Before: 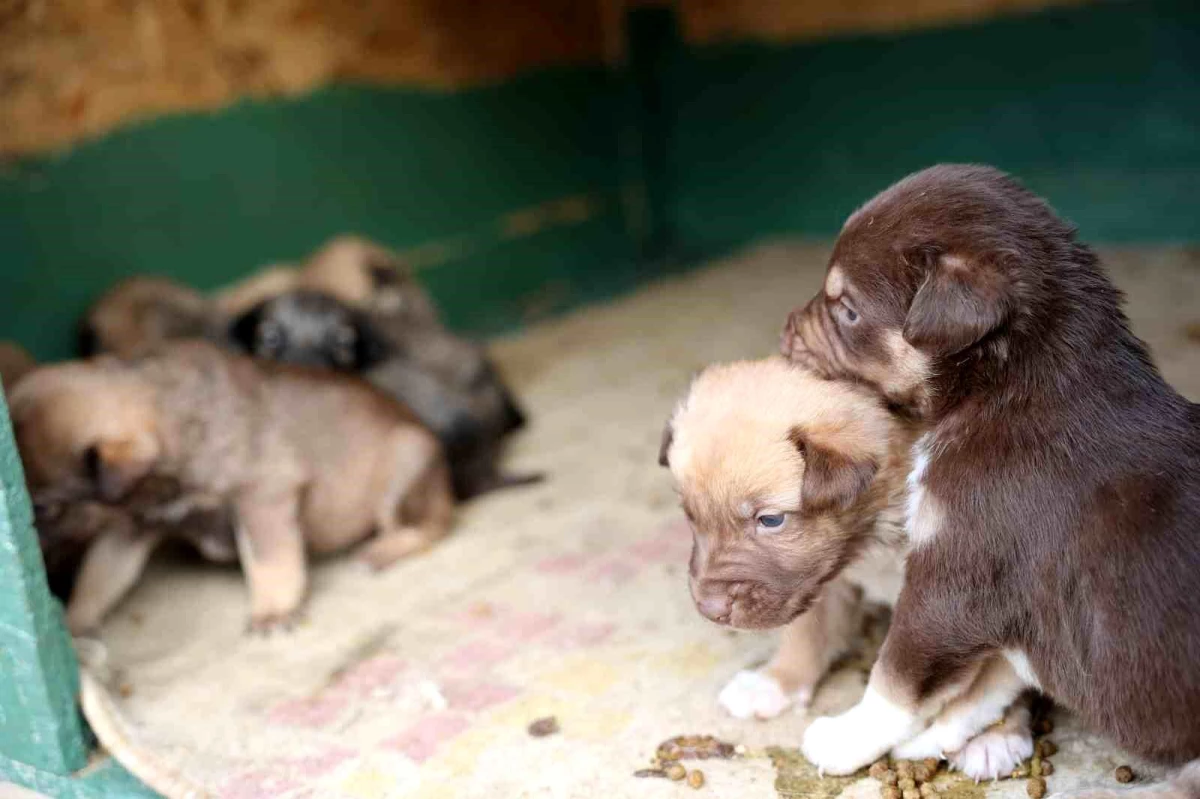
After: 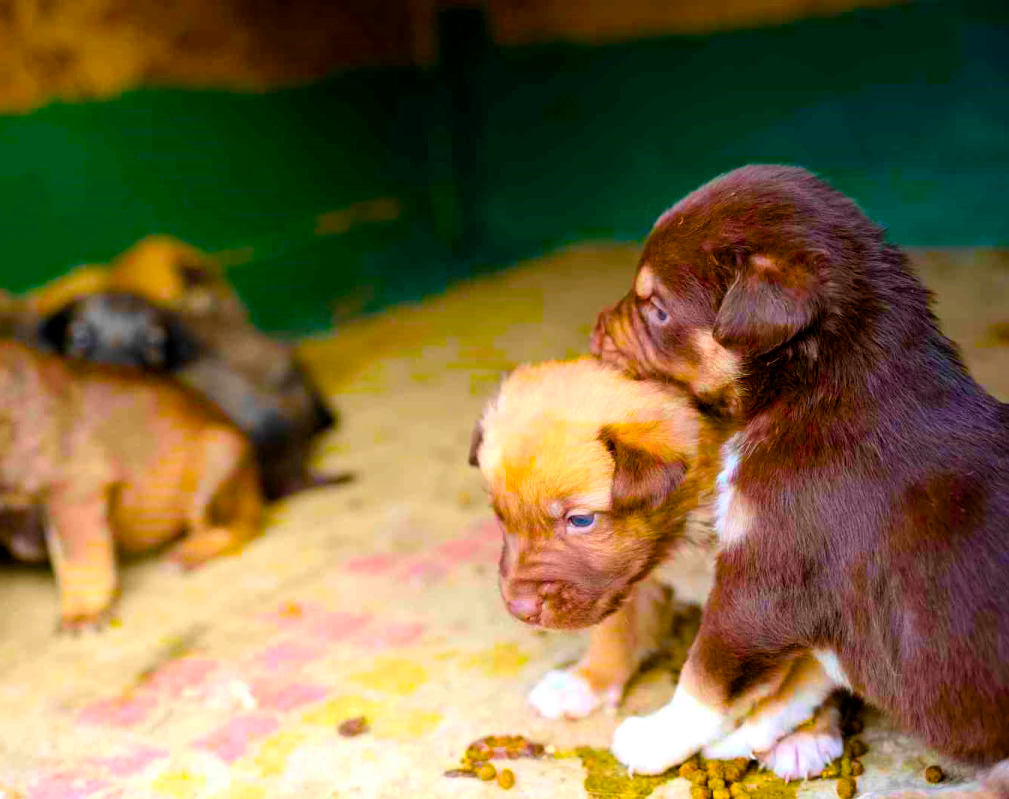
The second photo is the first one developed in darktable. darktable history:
crop: left 15.877%
color balance rgb: shadows lift › luminance -9.512%, linear chroma grading › global chroma 0.46%, perceptual saturation grading › global saturation 64.919%, perceptual saturation grading › highlights 50.155%, perceptual saturation grading › shadows 29.691%, global vibrance 59.601%
